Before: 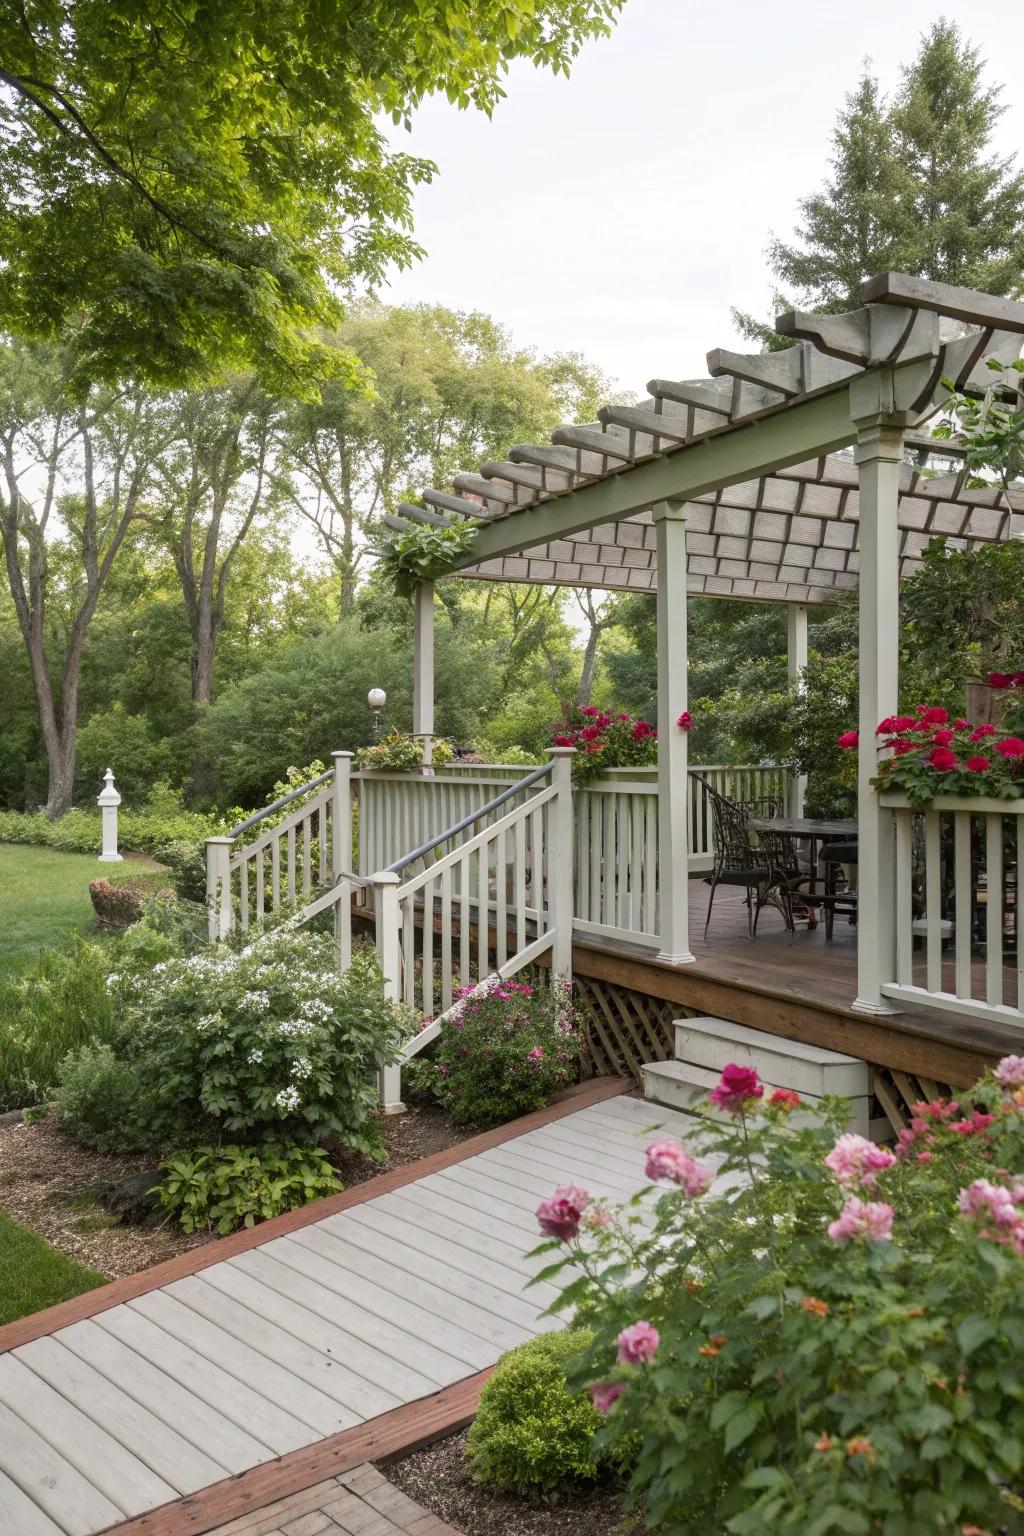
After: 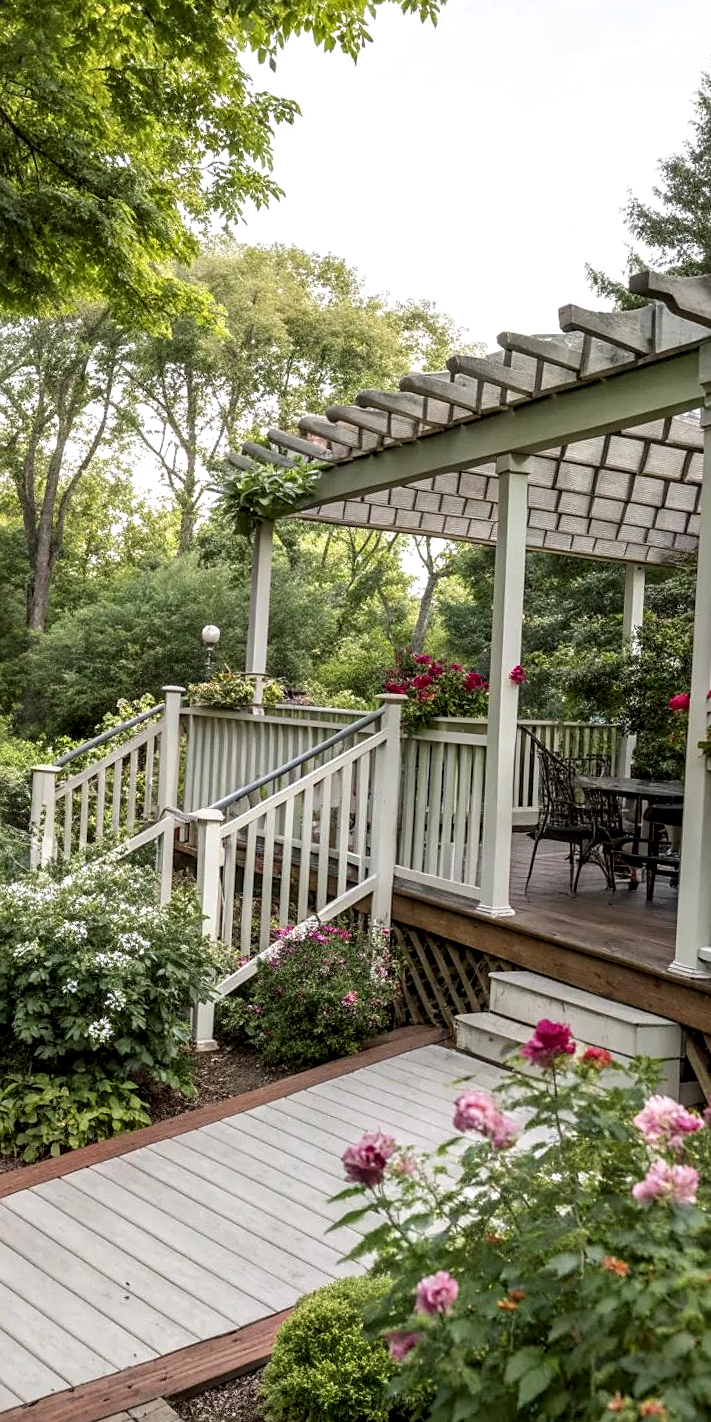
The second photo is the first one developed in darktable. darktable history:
sharpen: radius 1.897, amount 0.395, threshold 1.702
local contrast: detail 150%
crop and rotate: angle -3.09°, left 13.983%, top 0.023%, right 11.055%, bottom 0.019%
